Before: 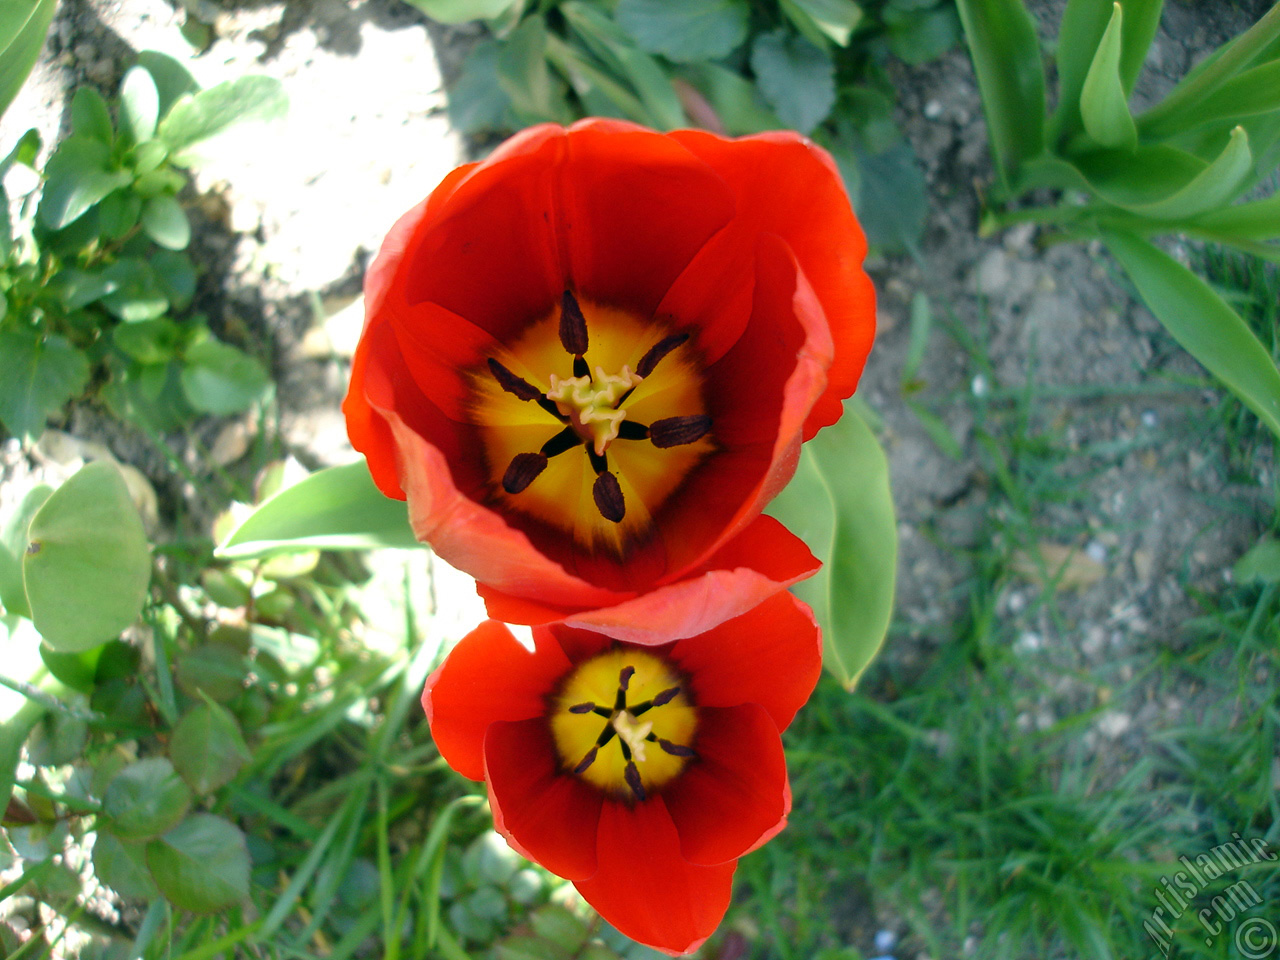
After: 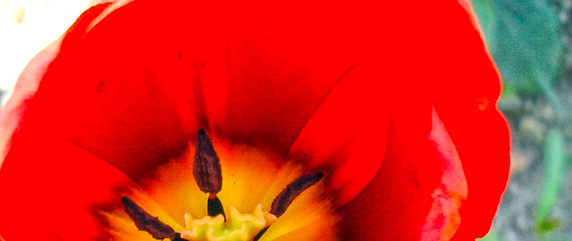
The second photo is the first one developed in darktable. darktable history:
global tonemap: drago (1, 100), detail 1
crop: left 28.64%, top 16.832%, right 26.637%, bottom 58.055%
exposure: exposure 2 EV, compensate highlight preservation false
local contrast: on, module defaults
